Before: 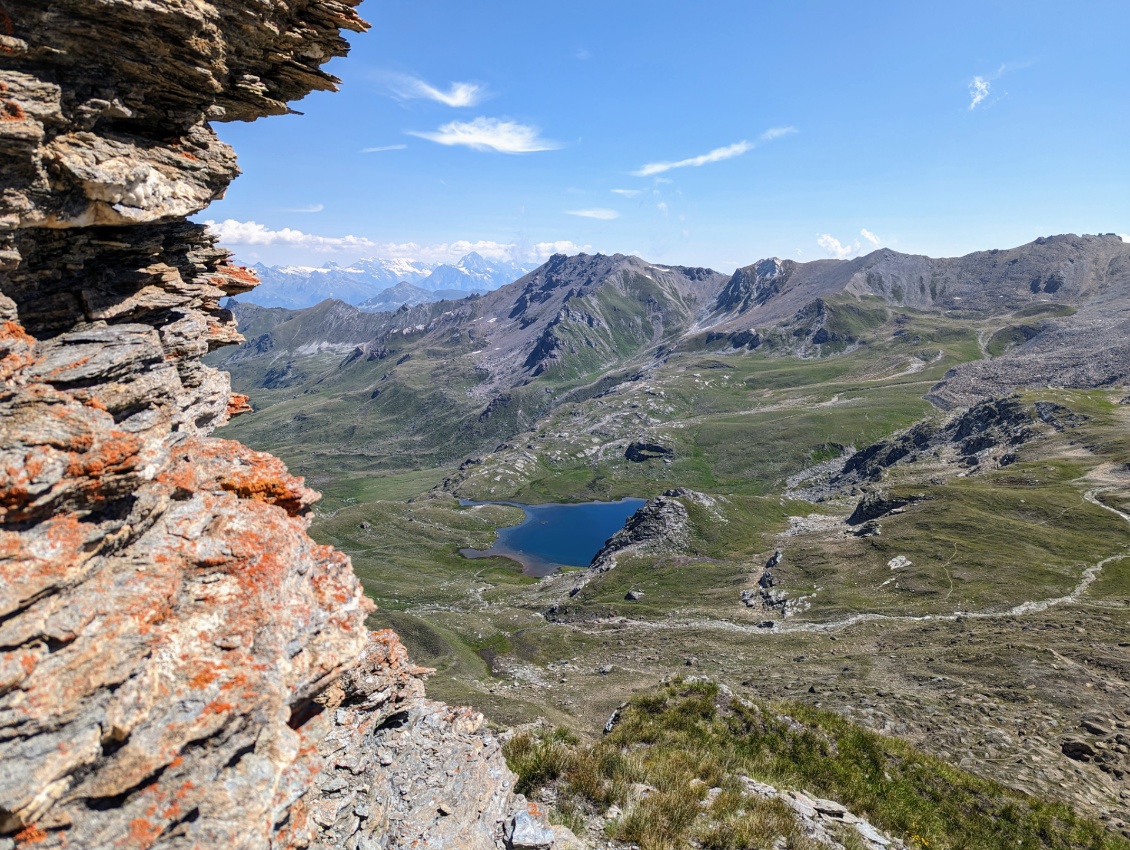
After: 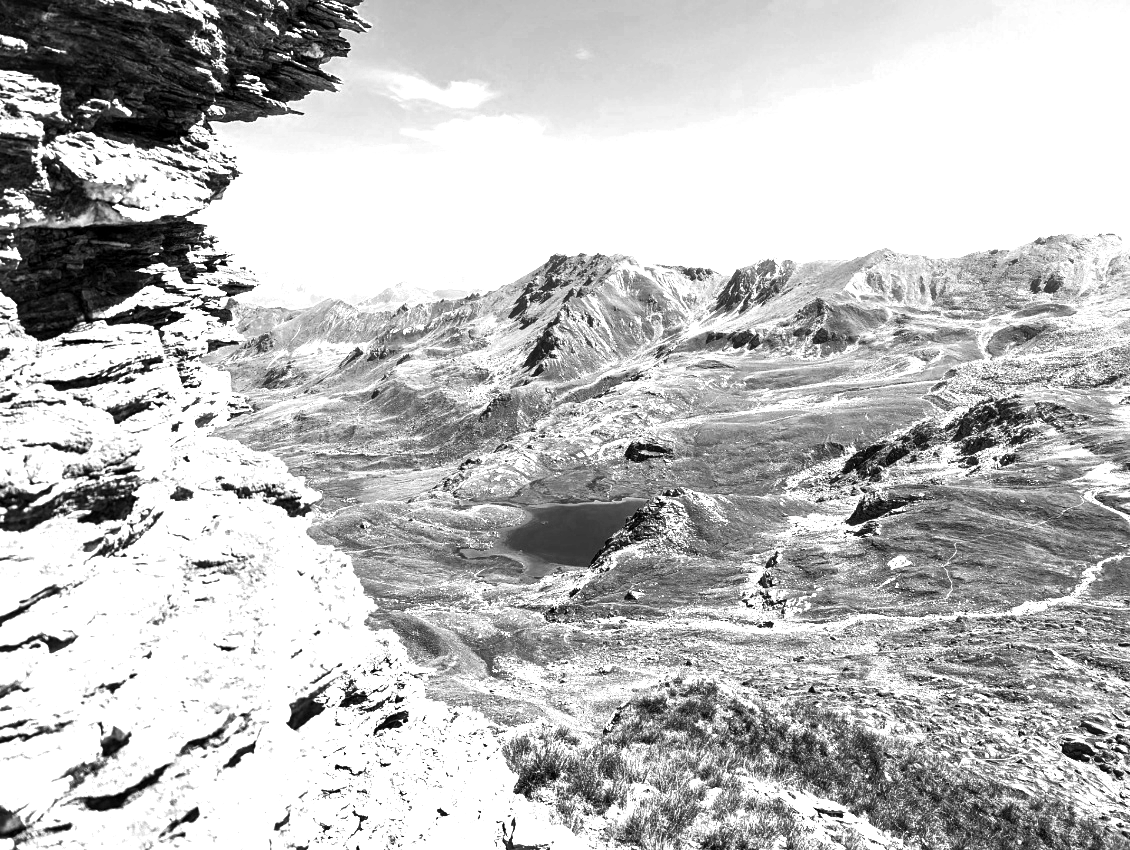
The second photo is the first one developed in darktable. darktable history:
monochrome: on, module defaults
white balance: red 0.976, blue 1.04
color balance rgb: linear chroma grading › global chroma 20%, perceptual saturation grading › global saturation 65%, perceptual saturation grading › highlights 60%, perceptual saturation grading › mid-tones 50%, perceptual saturation grading › shadows 50%, perceptual brilliance grading › global brilliance 30%, perceptual brilliance grading › highlights 50%, perceptual brilliance grading › mid-tones 50%, perceptual brilliance grading › shadows -22%, global vibrance 20%
